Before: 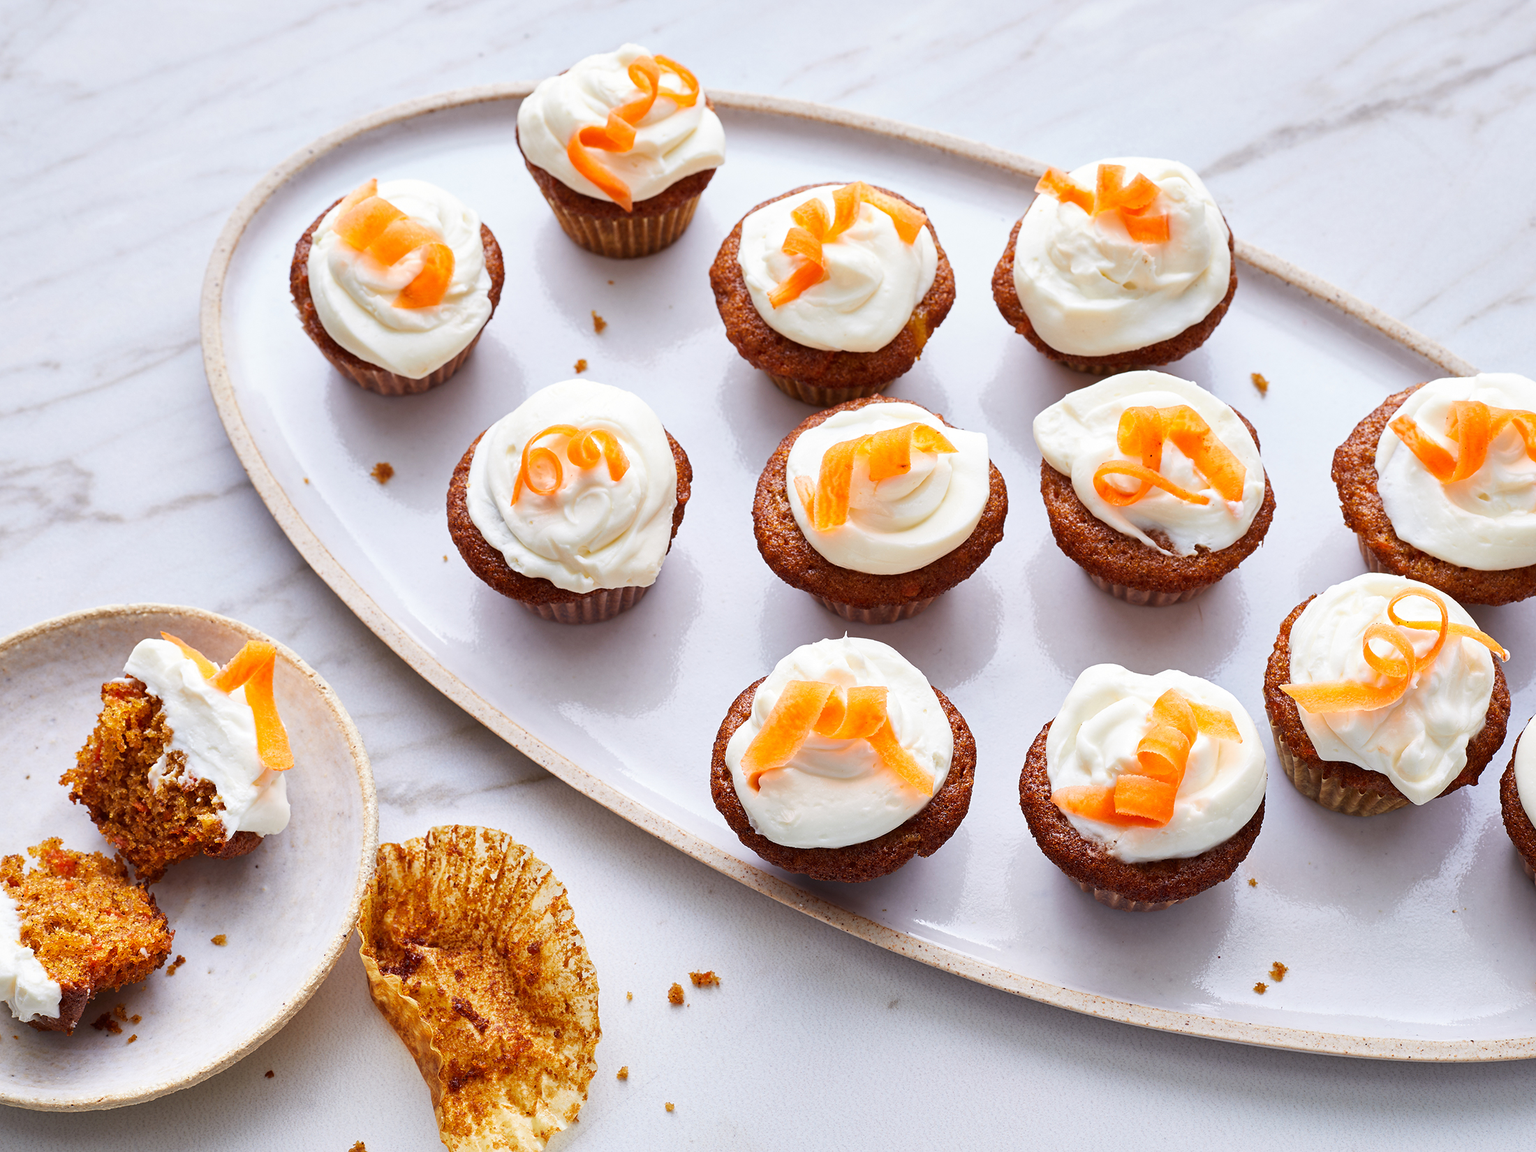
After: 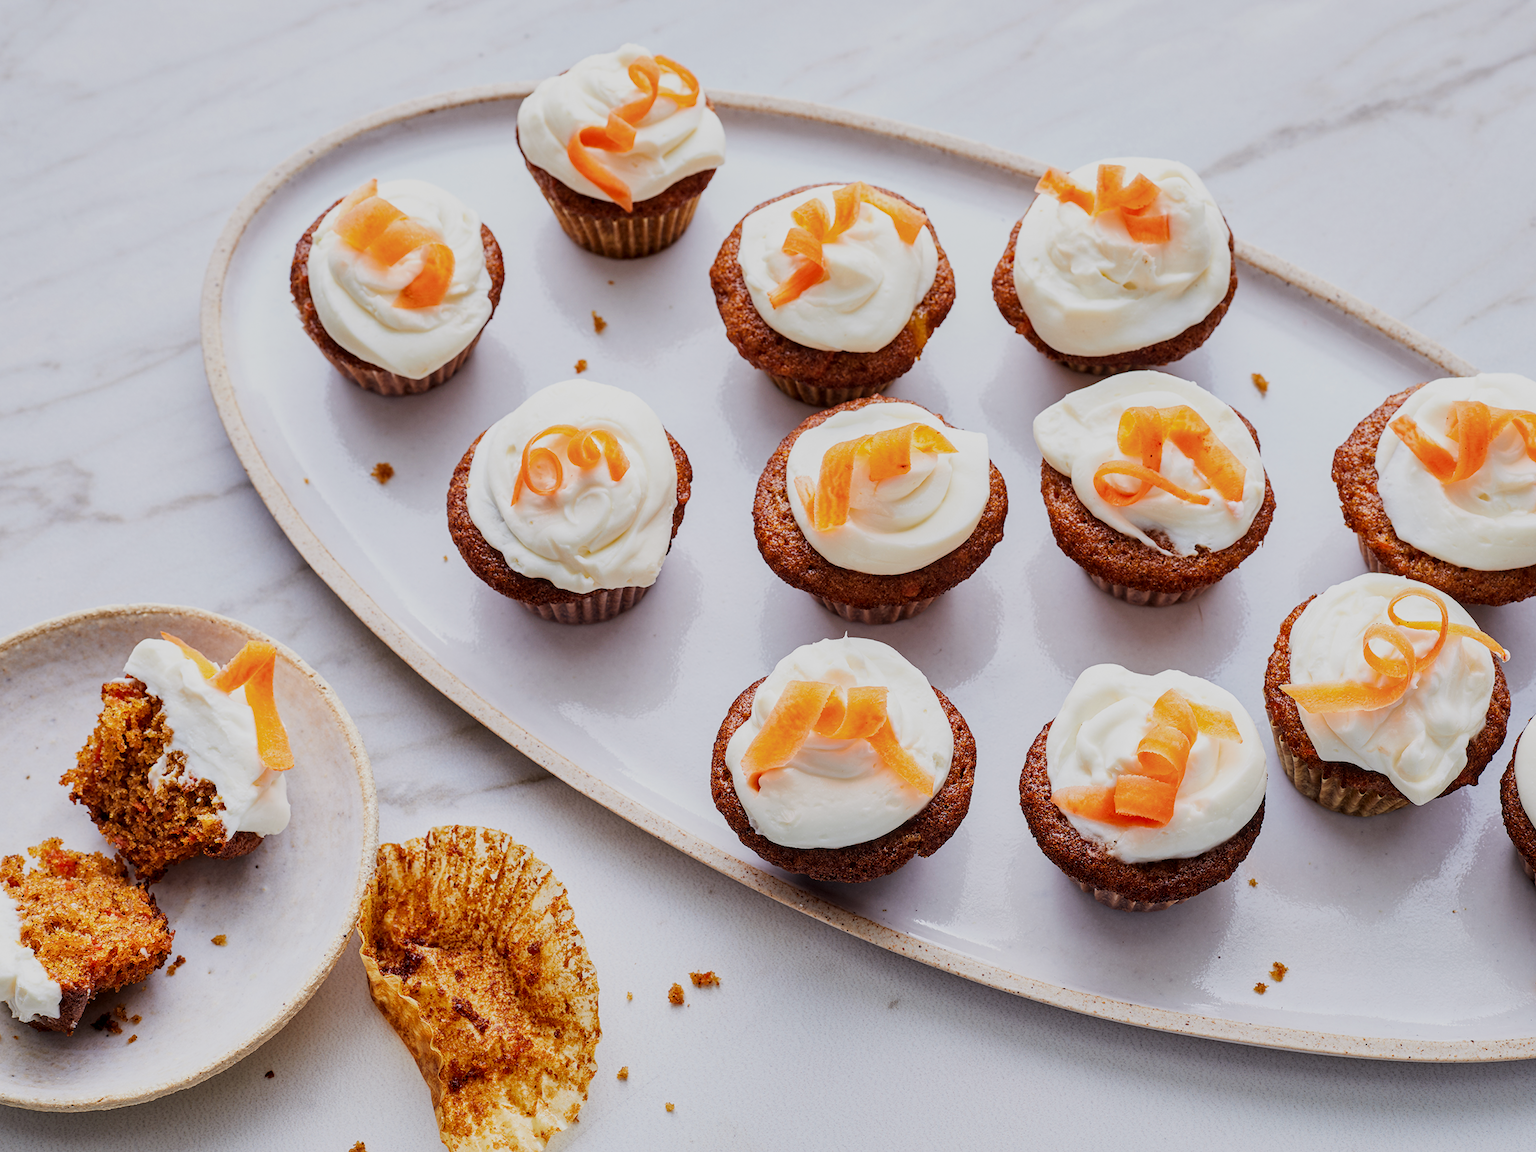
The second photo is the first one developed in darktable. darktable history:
local contrast: on, module defaults
filmic rgb: black relative exposure -7.65 EV, white relative exposure 4.56 EV, hardness 3.61, contrast 1.05
